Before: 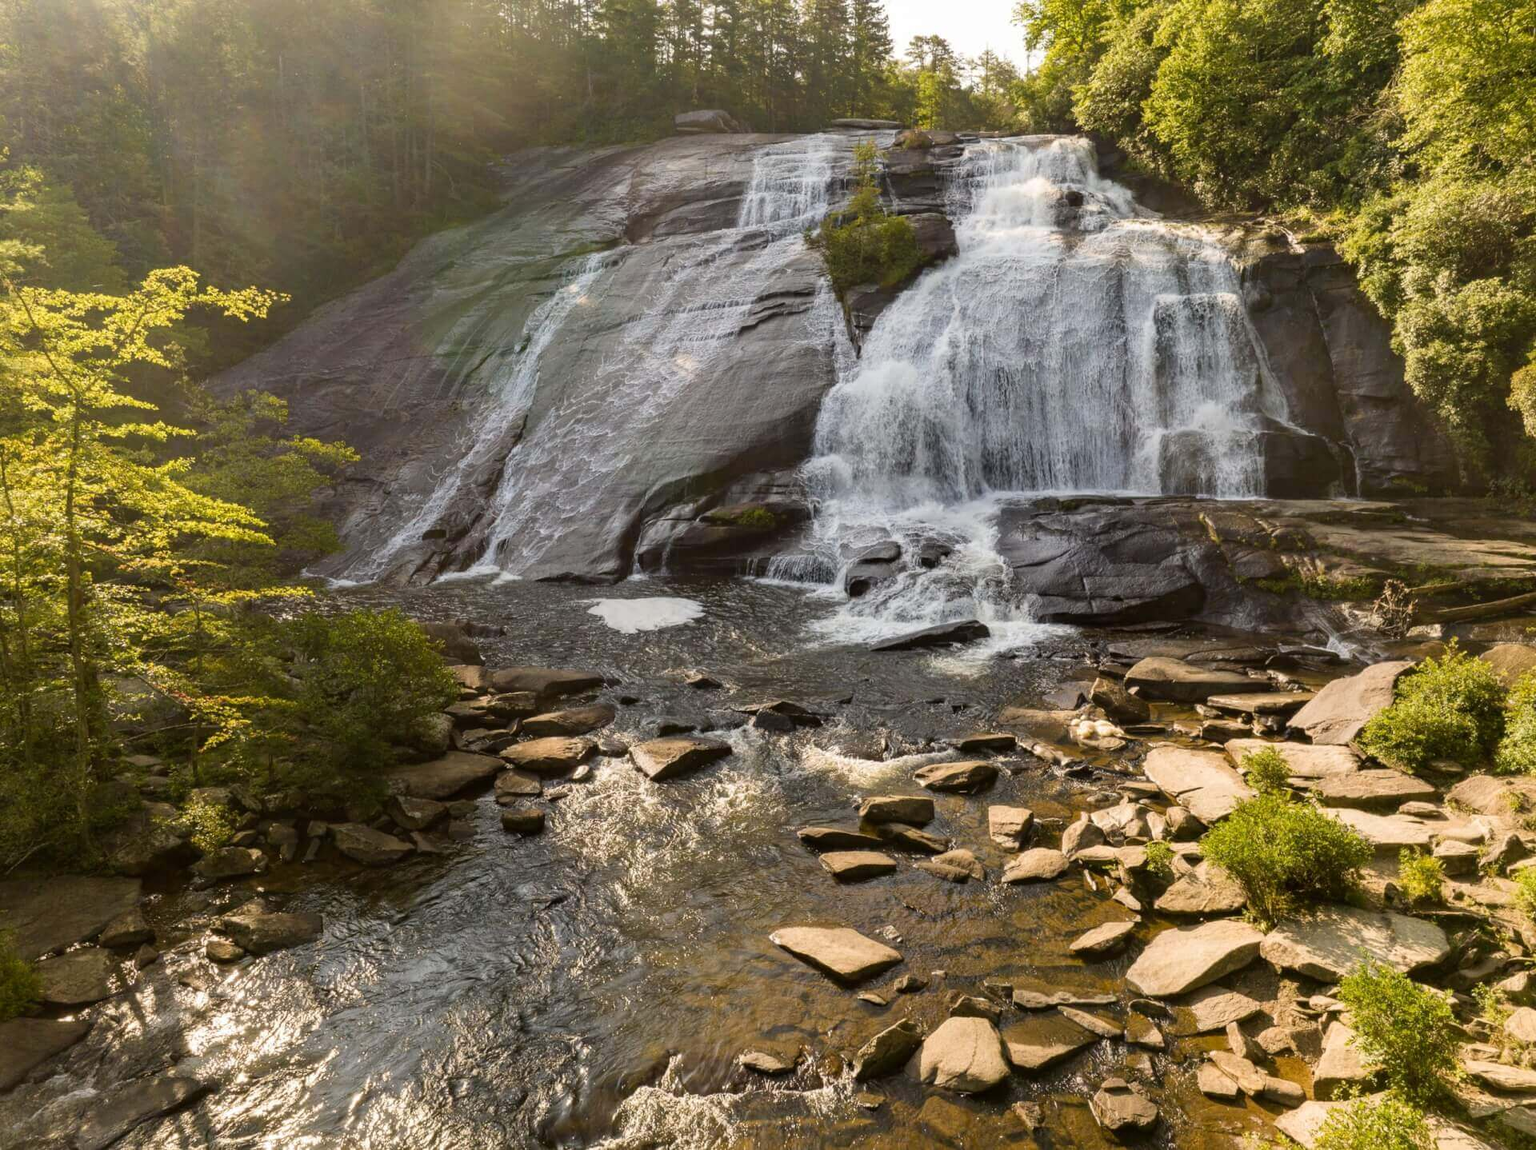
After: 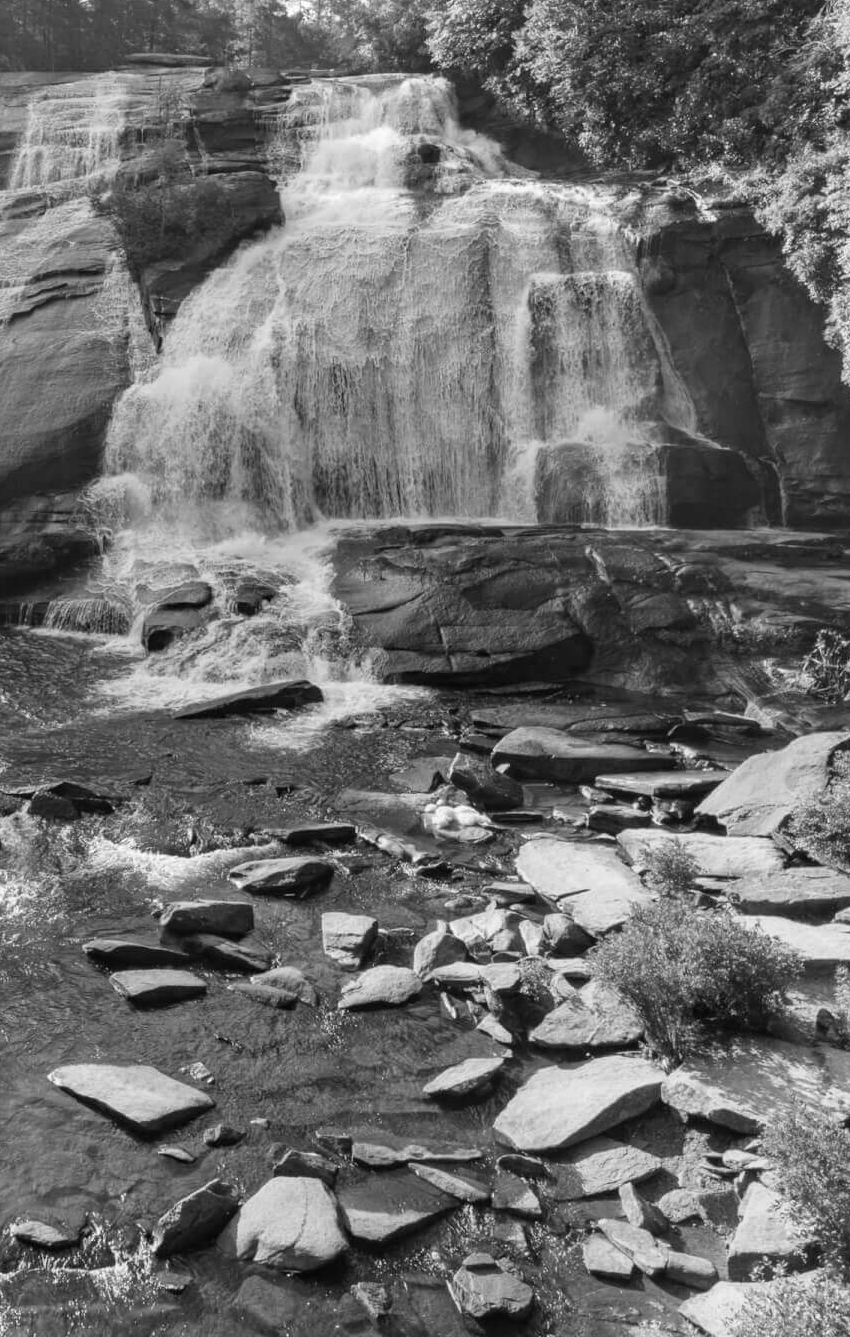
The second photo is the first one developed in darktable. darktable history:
monochrome: on, module defaults
crop: left 47.628%, top 6.643%, right 7.874%
